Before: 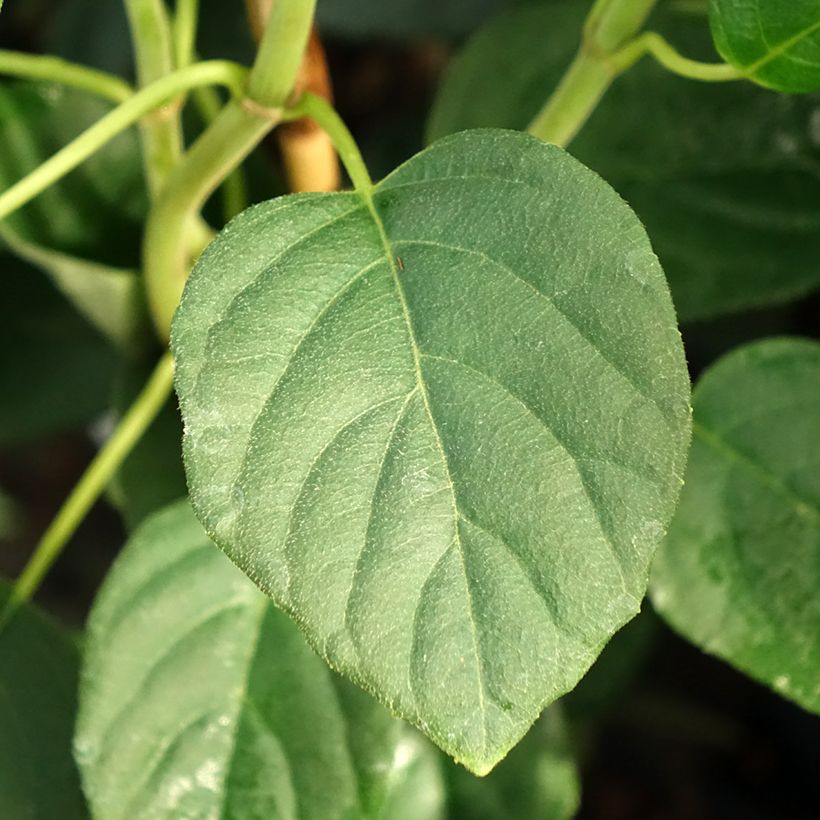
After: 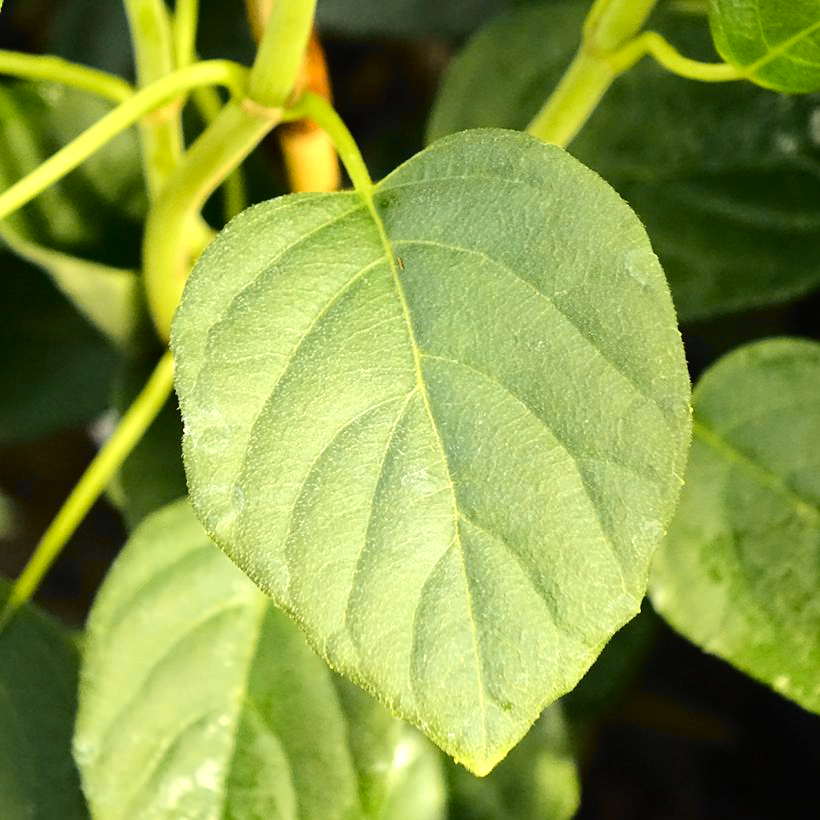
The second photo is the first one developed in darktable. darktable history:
tone curve: curves: ch0 [(0, 0.01) (0.097, 0.07) (0.204, 0.173) (0.447, 0.517) (0.539, 0.624) (0.733, 0.791) (0.879, 0.898) (1, 0.98)]; ch1 [(0, 0) (0.393, 0.415) (0.447, 0.448) (0.485, 0.494) (0.523, 0.509) (0.545, 0.541) (0.574, 0.561) (0.648, 0.674) (1, 1)]; ch2 [(0, 0) (0.369, 0.388) (0.449, 0.431) (0.499, 0.5) (0.521, 0.51) (0.53, 0.54) (0.564, 0.569) (0.674, 0.735) (1, 1)], color space Lab, independent channels, preserve colors none
exposure: black level correction 0.001, exposure 0.499 EV, compensate highlight preservation false
